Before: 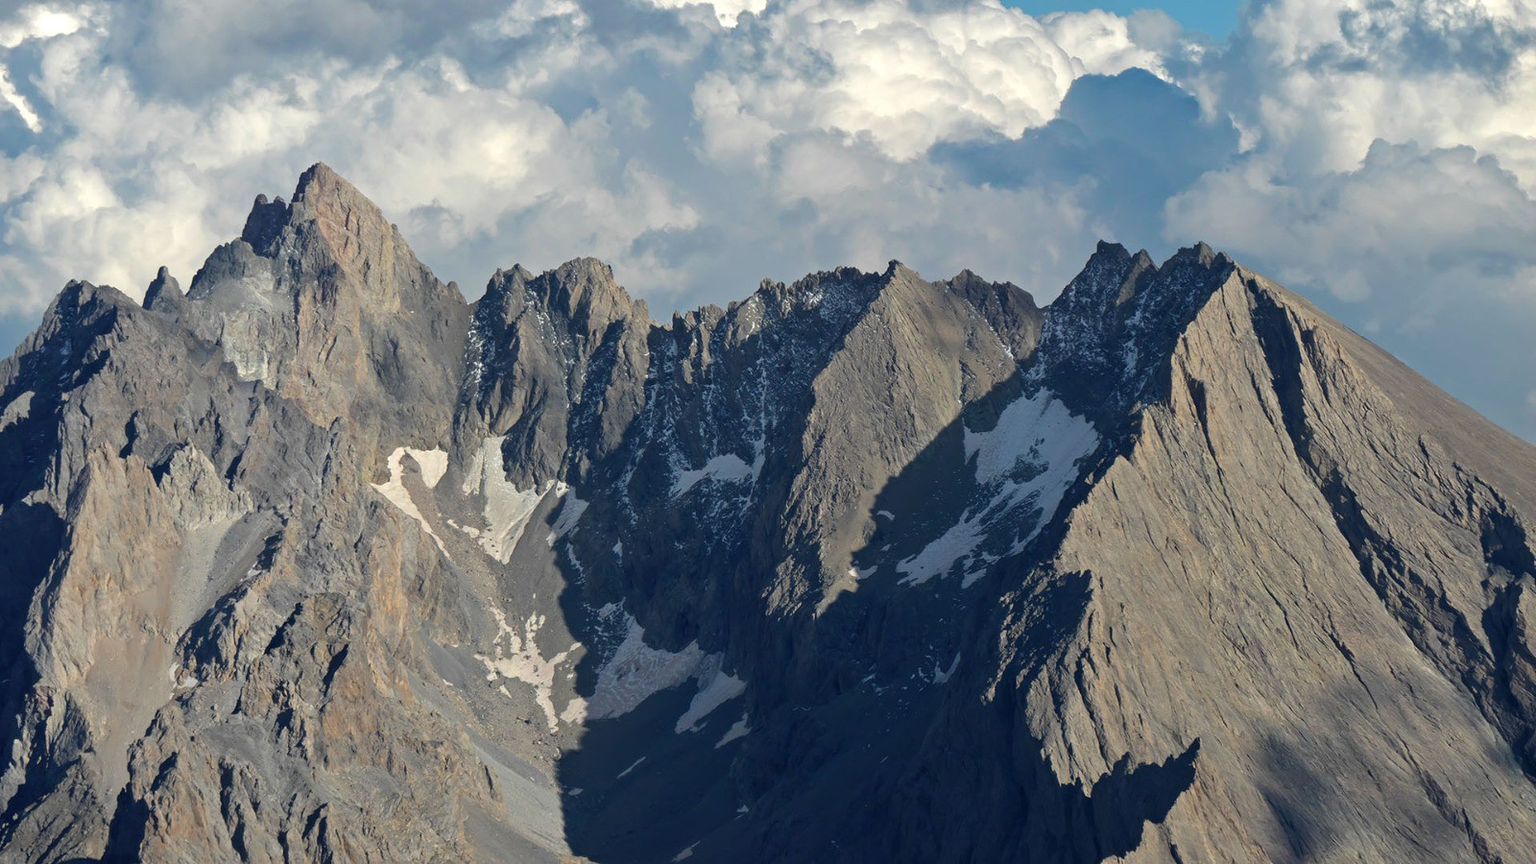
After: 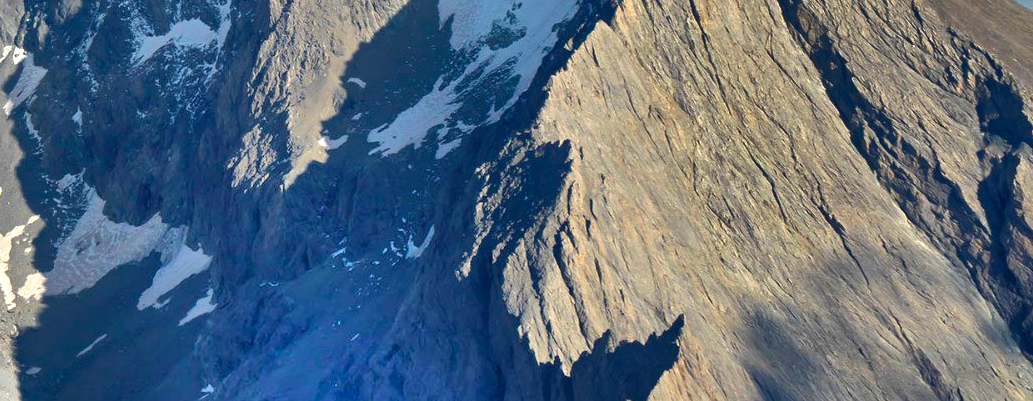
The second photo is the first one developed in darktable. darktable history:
crop and rotate: left 35.403%, top 50.485%, bottom 4.891%
shadows and highlights: radius 124.38, shadows 99.37, white point adjustment -3.12, highlights -99.72, soften with gaussian
color balance rgb: power › hue 324.92°, perceptual saturation grading › global saturation 25.111%, perceptual brilliance grading › global brilliance 11.362%, global vibrance 15.207%
exposure: exposure 0.642 EV, compensate highlight preservation false
